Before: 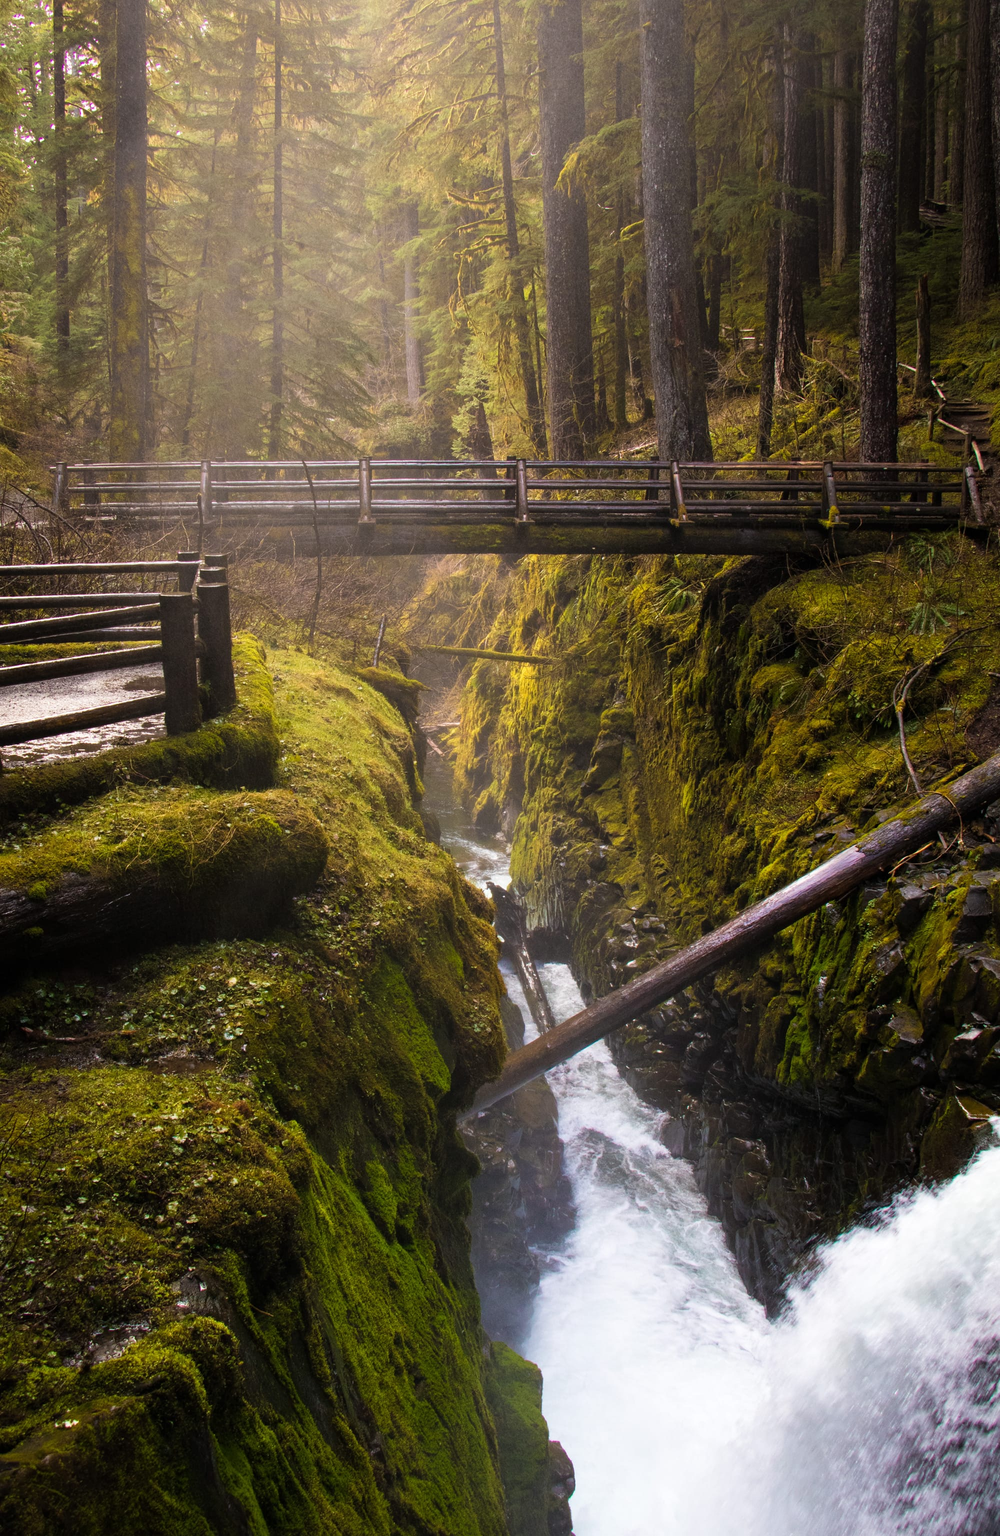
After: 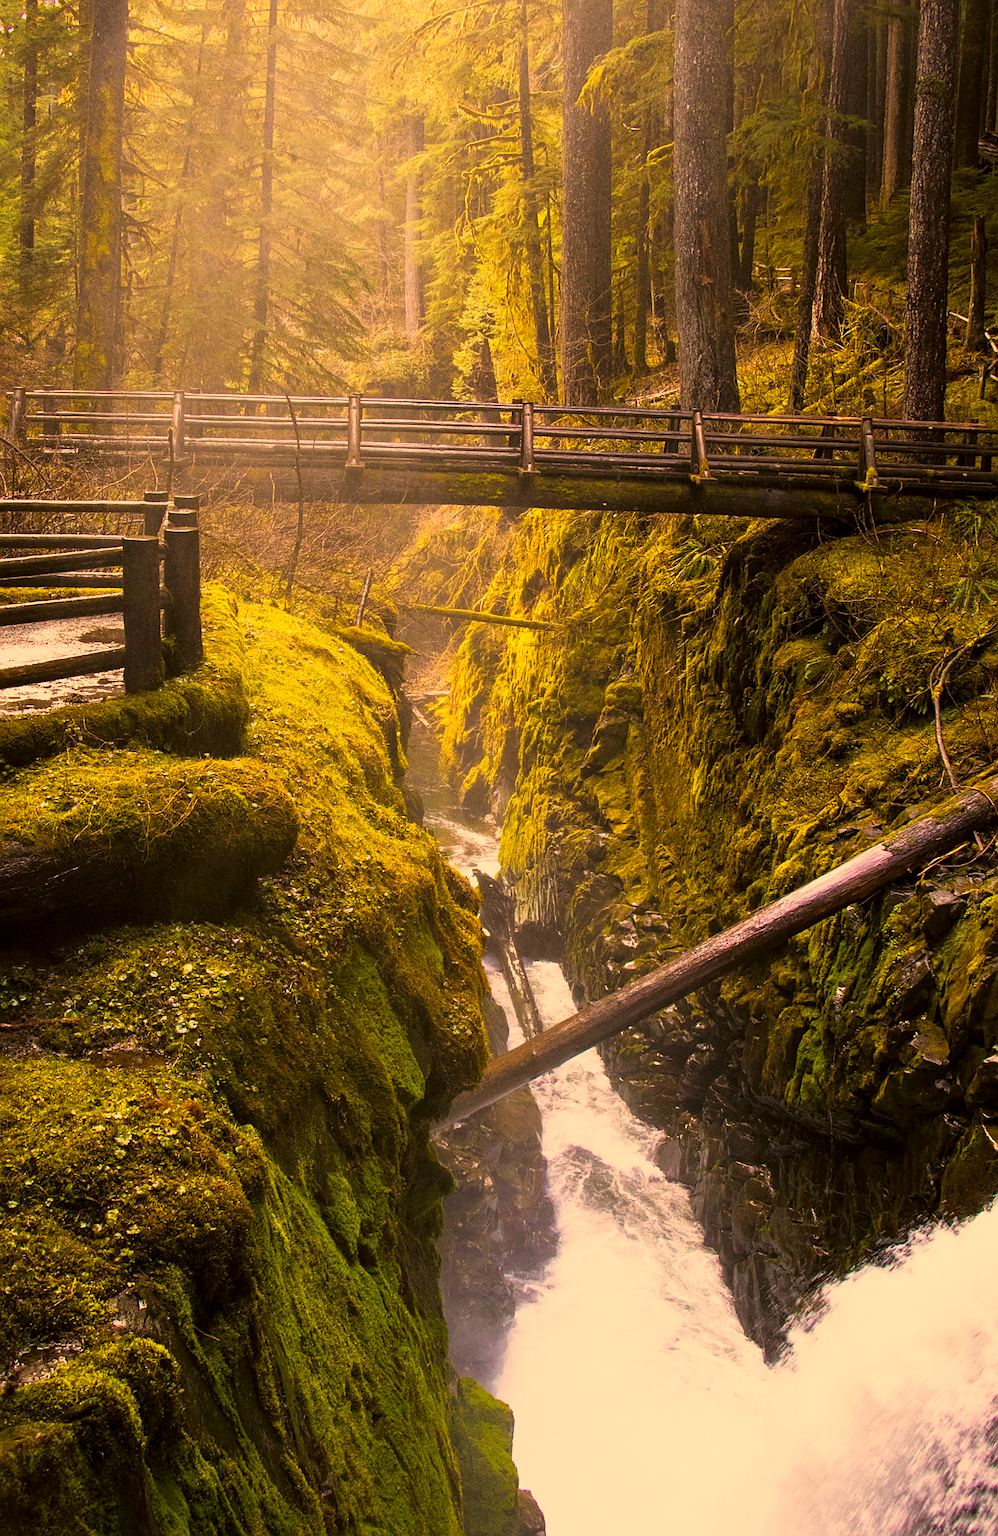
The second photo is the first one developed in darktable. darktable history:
crop and rotate: angle -2.11°, left 3.099%, top 3.844%, right 1.59%, bottom 0.723%
local contrast: highlights 101%, shadows 98%, detail 119%, midtone range 0.2
base curve: curves: ch0 [(0, 0) (0.088, 0.125) (0.176, 0.251) (0.354, 0.501) (0.613, 0.749) (1, 0.877)], preserve colors none
sharpen: on, module defaults
color correction: highlights a* 18.11, highlights b* 35.35, shadows a* 1.15, shadows b* 6.51, saturation 1.03
